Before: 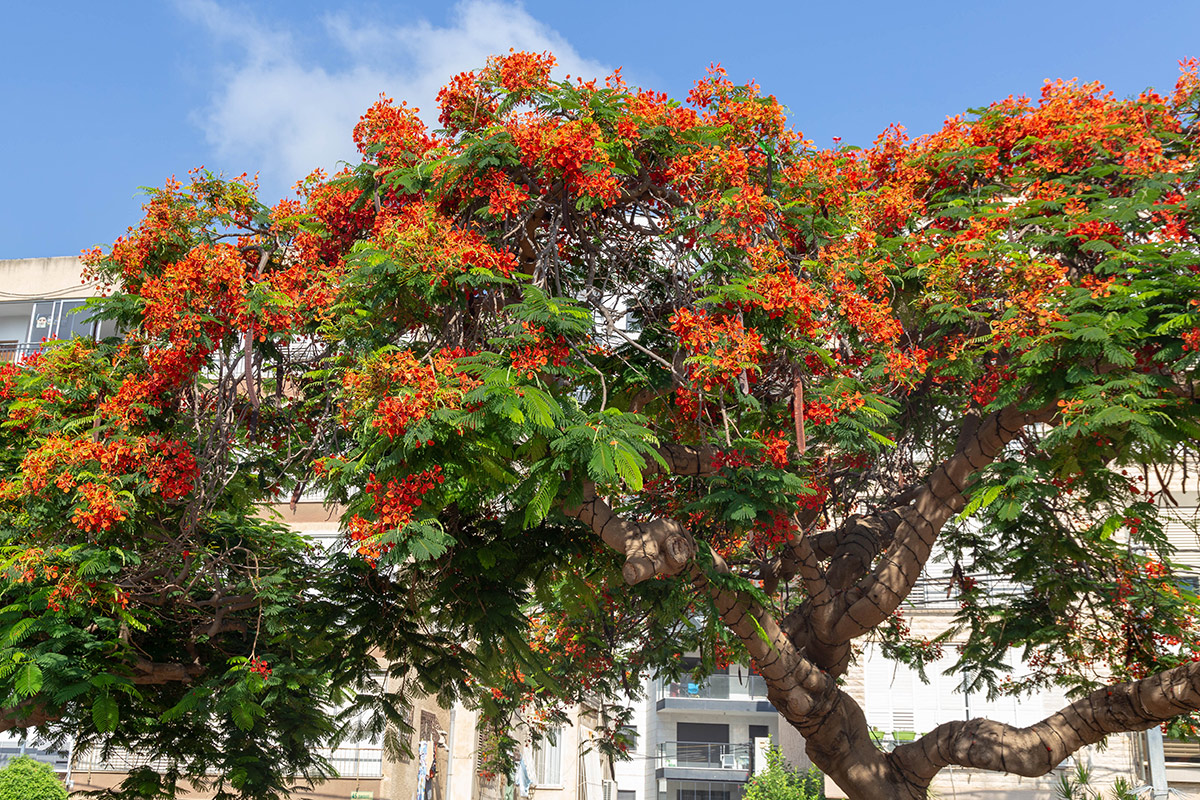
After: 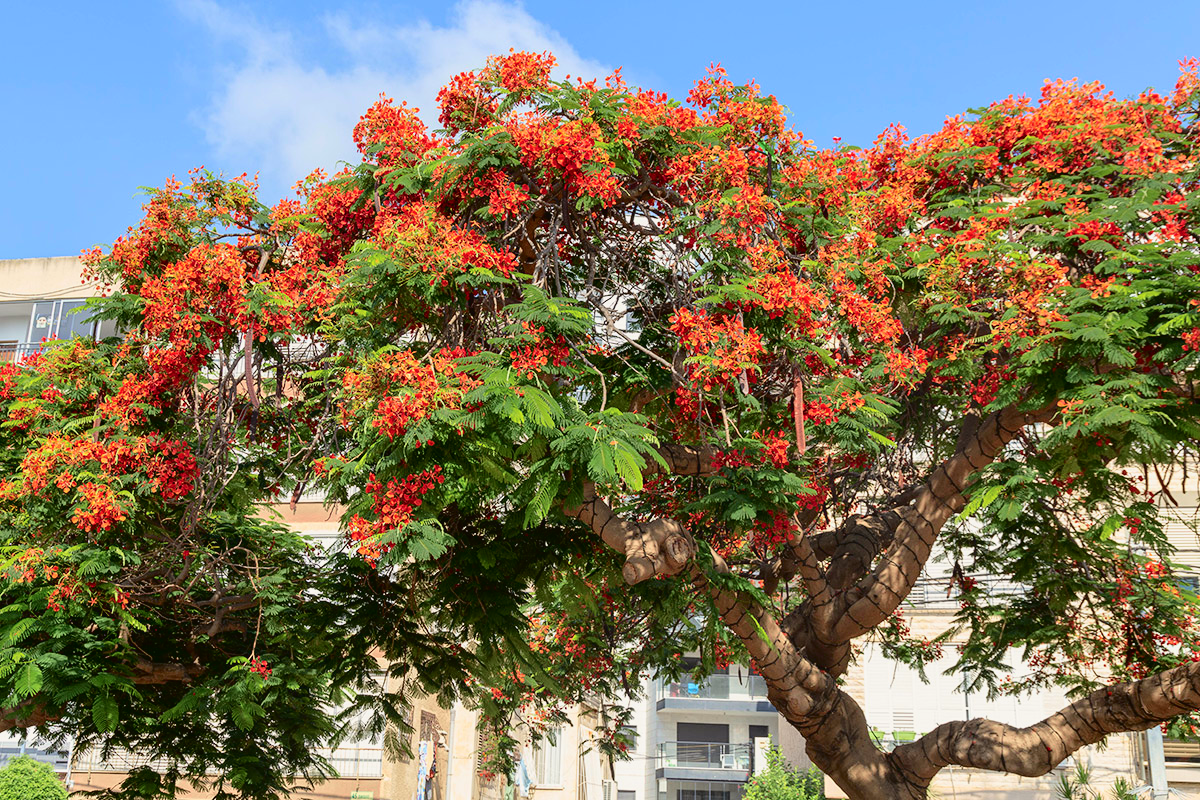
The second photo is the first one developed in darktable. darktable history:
tone curve: curves: ch0 [(0, 0.021) (0.049, 0.044) (0.152, 0.14) (0.328, 0.377) (0.473, 0.543) (0.641, 0.705) (0.868, 0.887) (1, 0.969)]; ch1 [(0, 0) (0.322, 0.328) (0.43, 0.425) (0.474, 0.466) (0.502, 0.503) (0.522, 0.526) (0.564, 0.591) (0.602, 0.632) (0.677, 0.701) (0.859, 0.885) (1, 1)]; ch2 [(0, 0) (0.33, 0.301) (0.447, 0.44) (0.487, 0.496) (0.502, 0.516) (0.535, 0.554) (0.565, 0.598) (0.618, 0.629) (1, 1)], color space Lab, independent channels, preserve colors none
